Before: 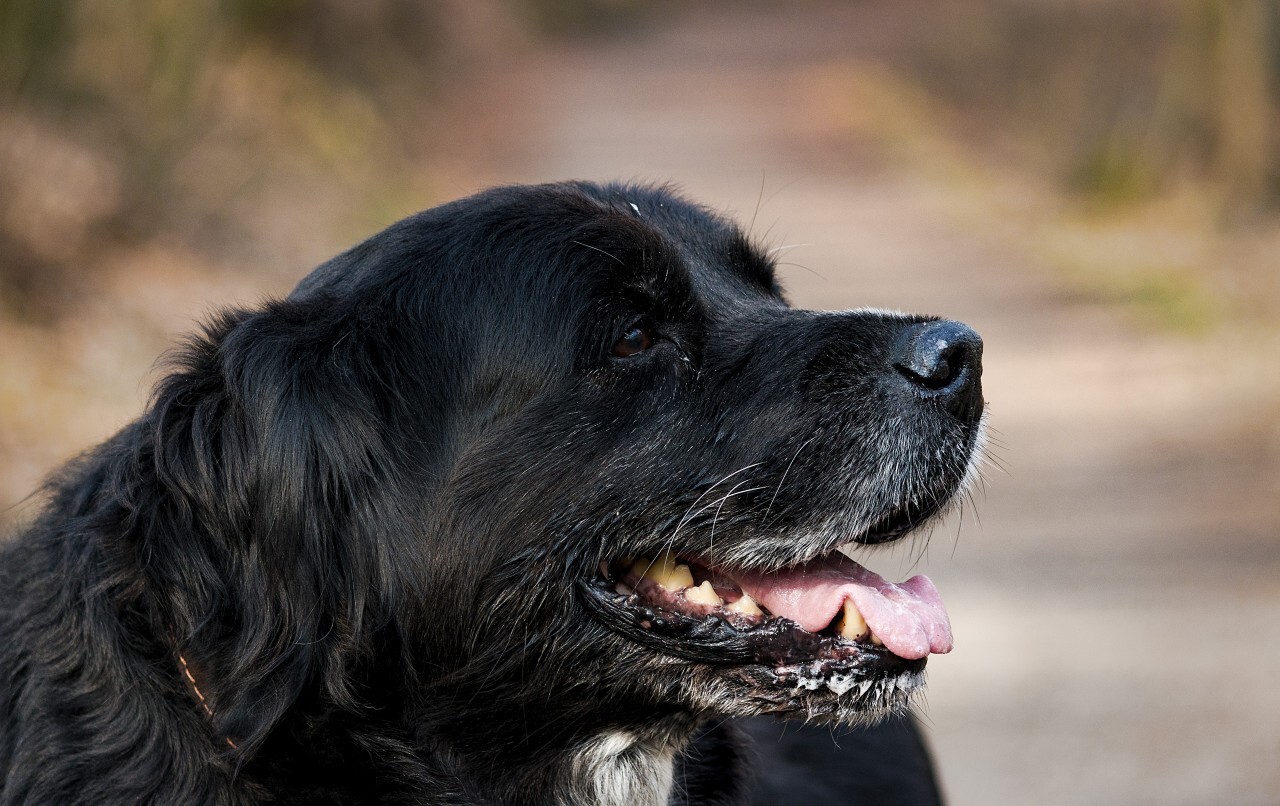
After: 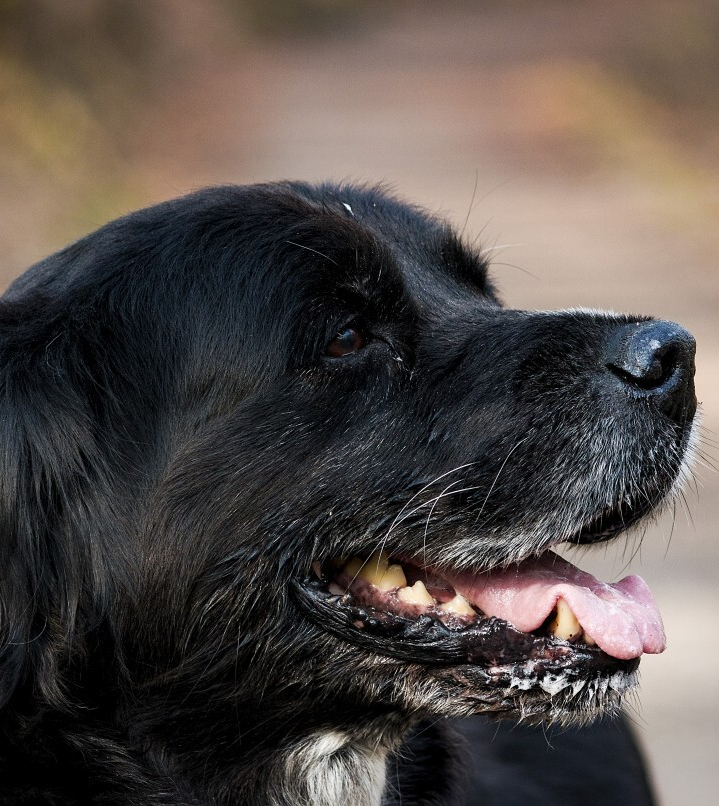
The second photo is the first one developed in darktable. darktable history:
crop and rotate: left 22.467%, right 21.356%
